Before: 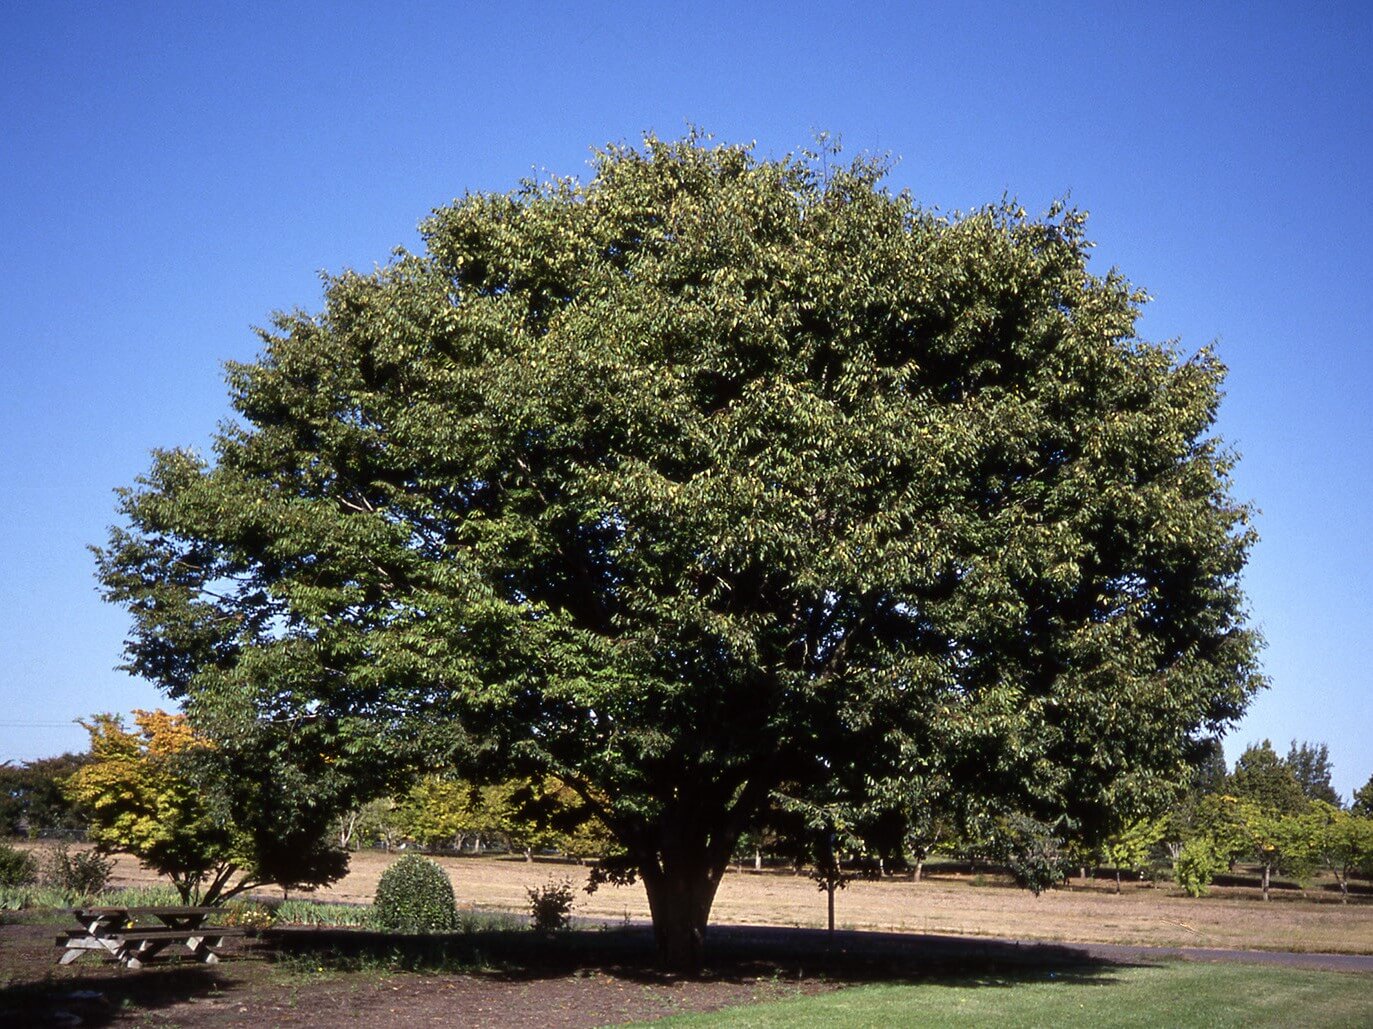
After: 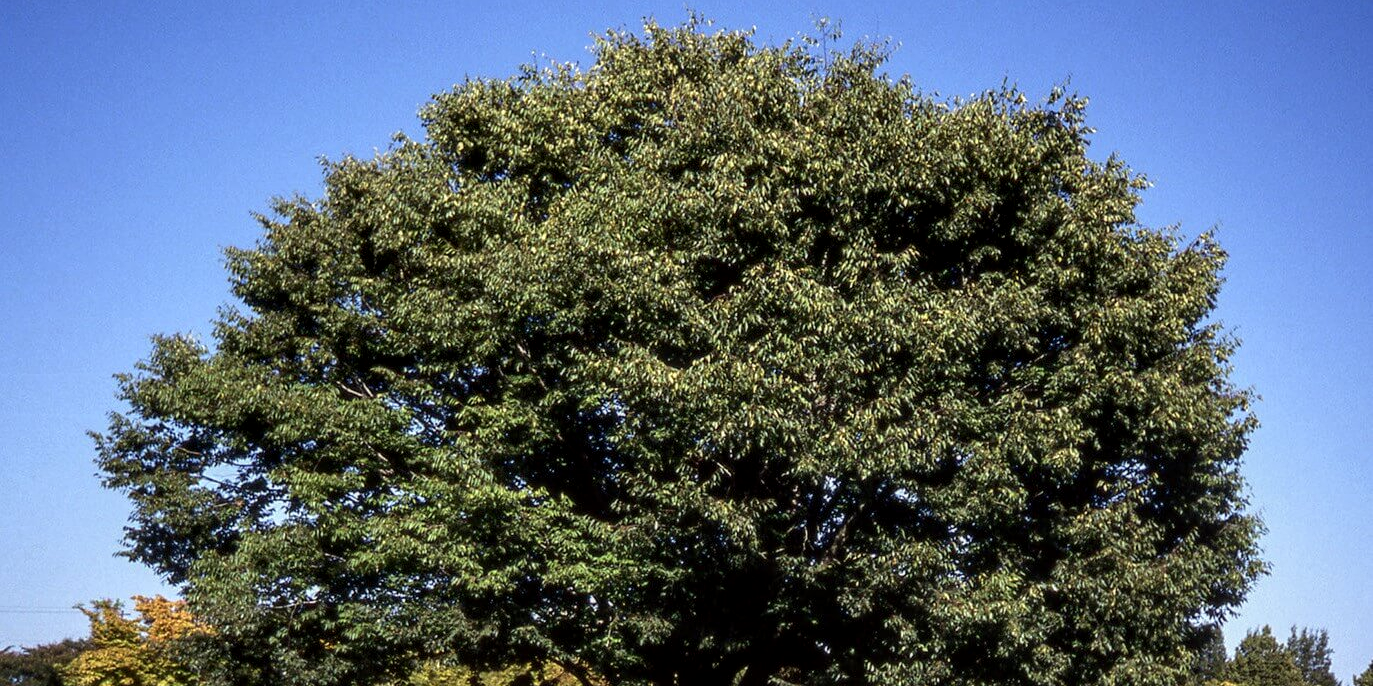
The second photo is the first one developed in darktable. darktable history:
crop: top 11.166%, bottom 22.168%
local contrast: detail 130%
